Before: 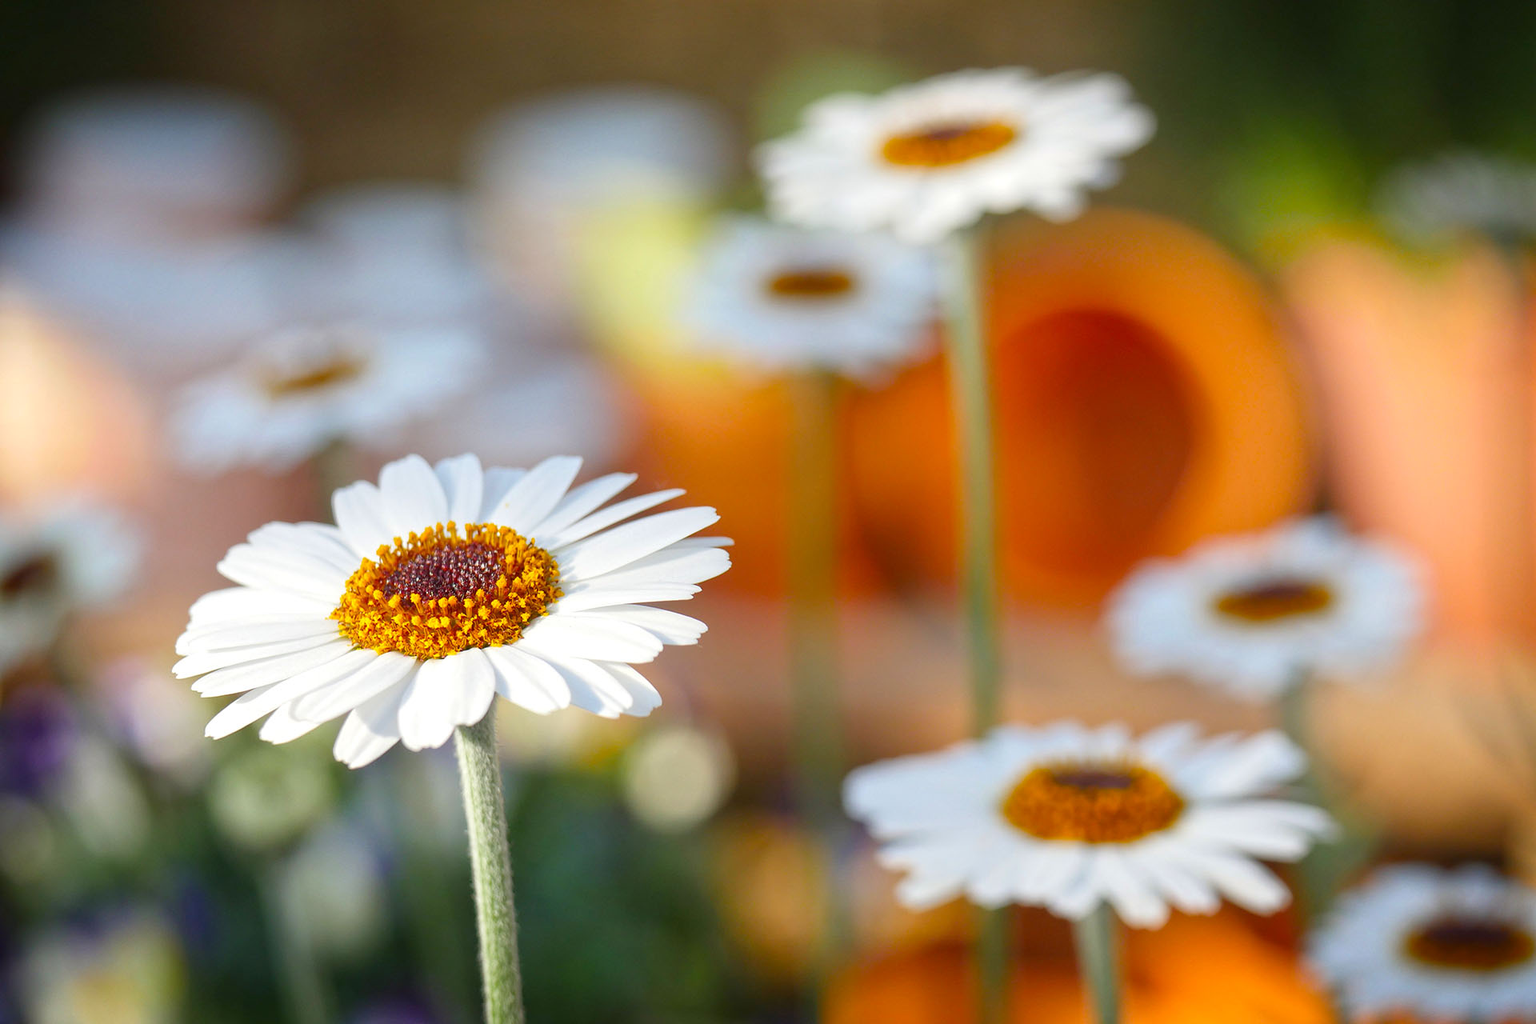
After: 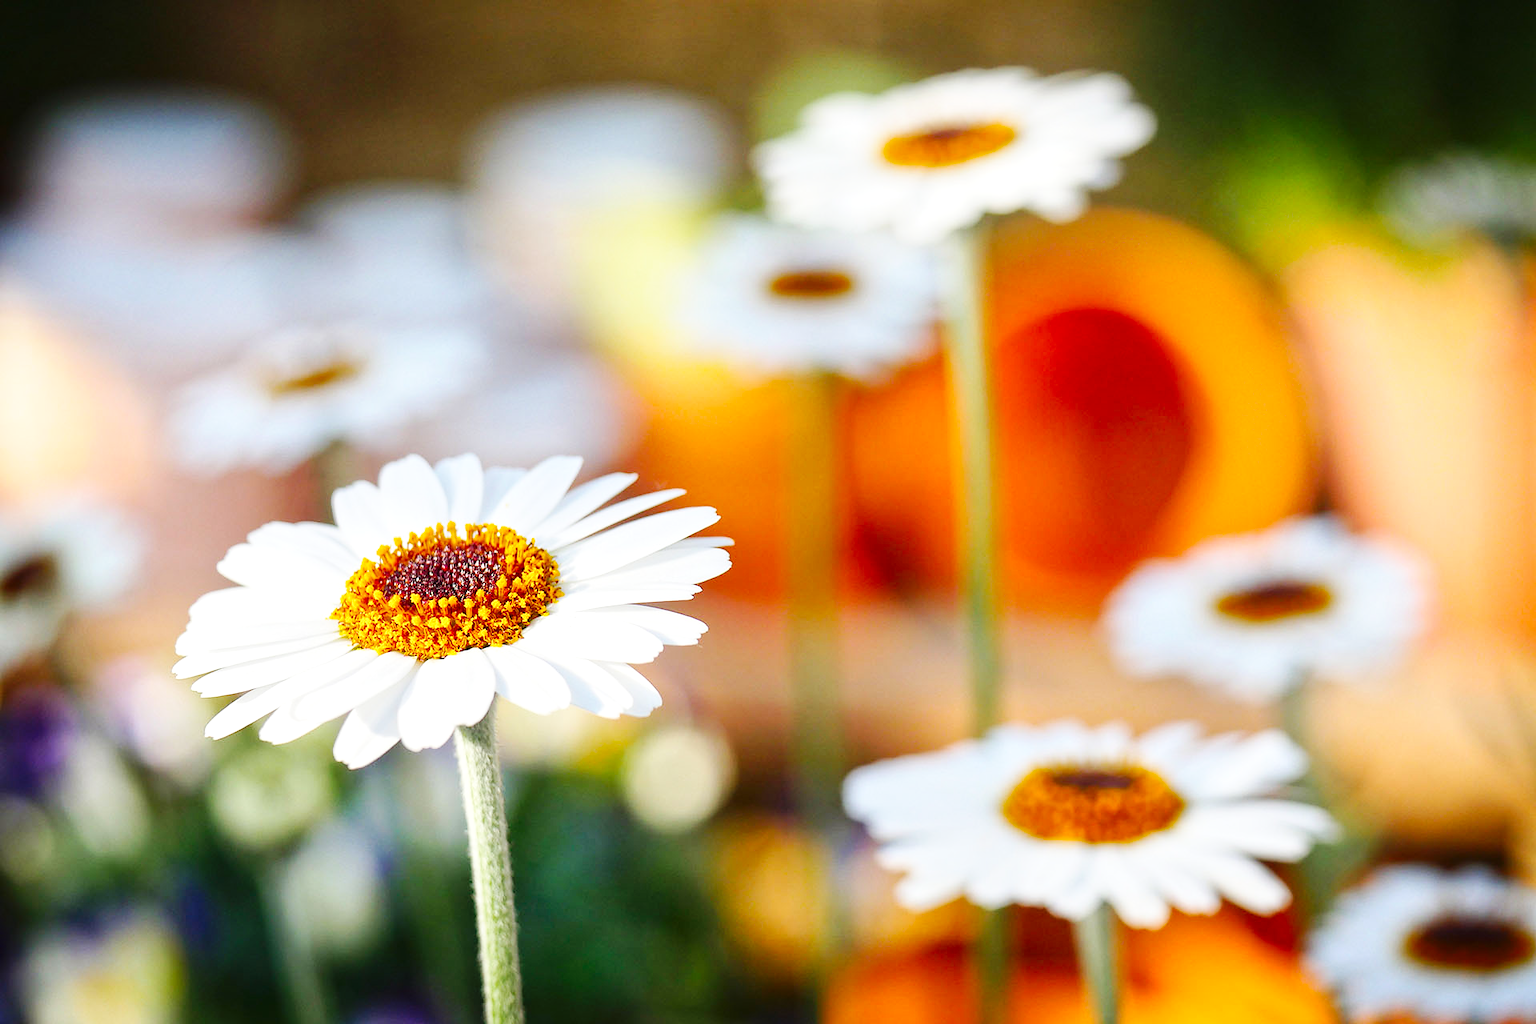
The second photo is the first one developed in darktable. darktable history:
sharpen: radius 0.989, threshold 1
exposure: exposure 0.074 EV, compensate exposure bias true, compensate highlight preservation false
base curve: curves: ch0 [(0, 0) (0.032, 0.025) (0.121, 0.166) (0.206, 0.329) (0.605, 0.79) (1, 1)], preserve colors none
contrast brightness saturation: contrast 0.103, brightness 0.014, saturation 0.025
local contrast: mode bilateral grid, contrast 21, coarseness 50, detail 119%, midtone range 0.2
